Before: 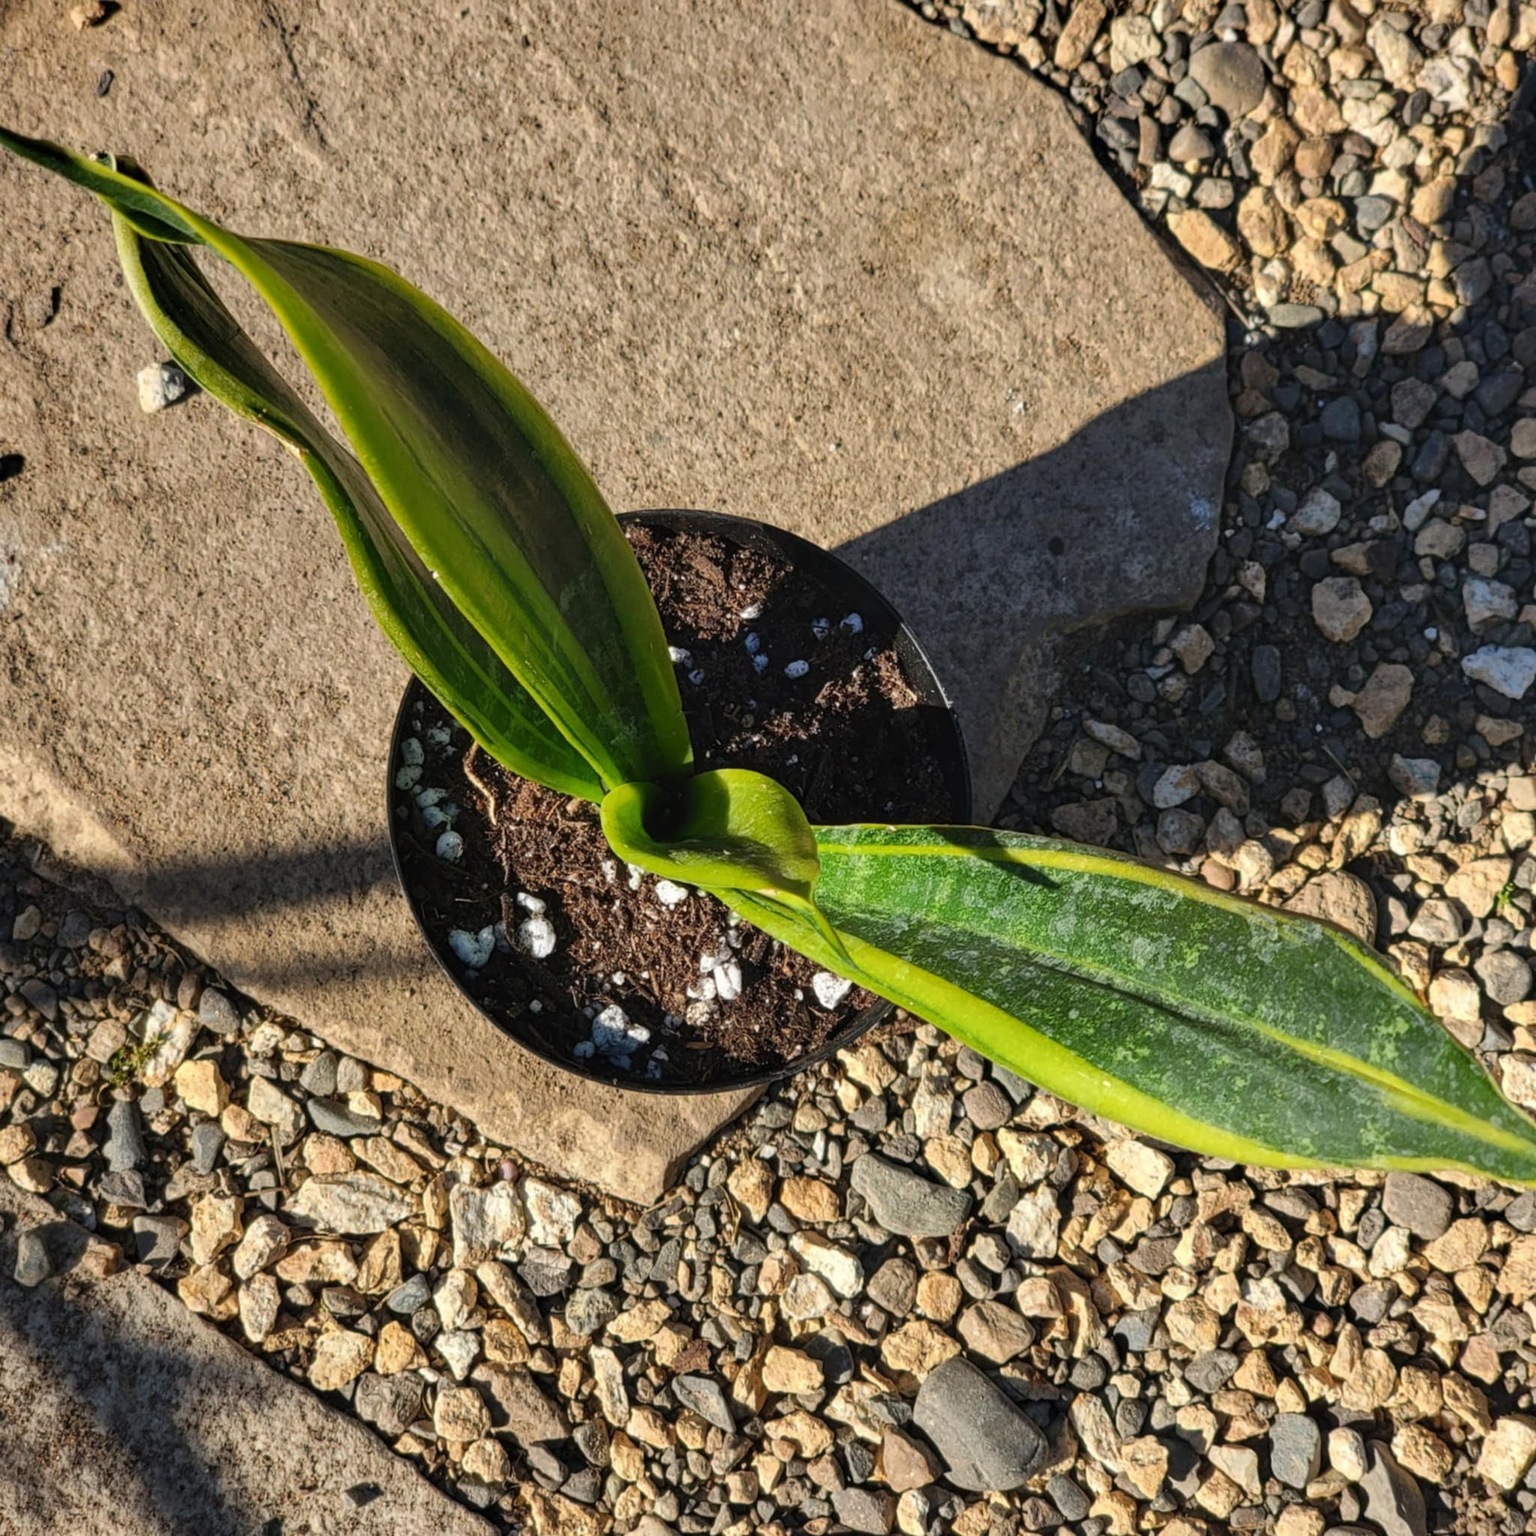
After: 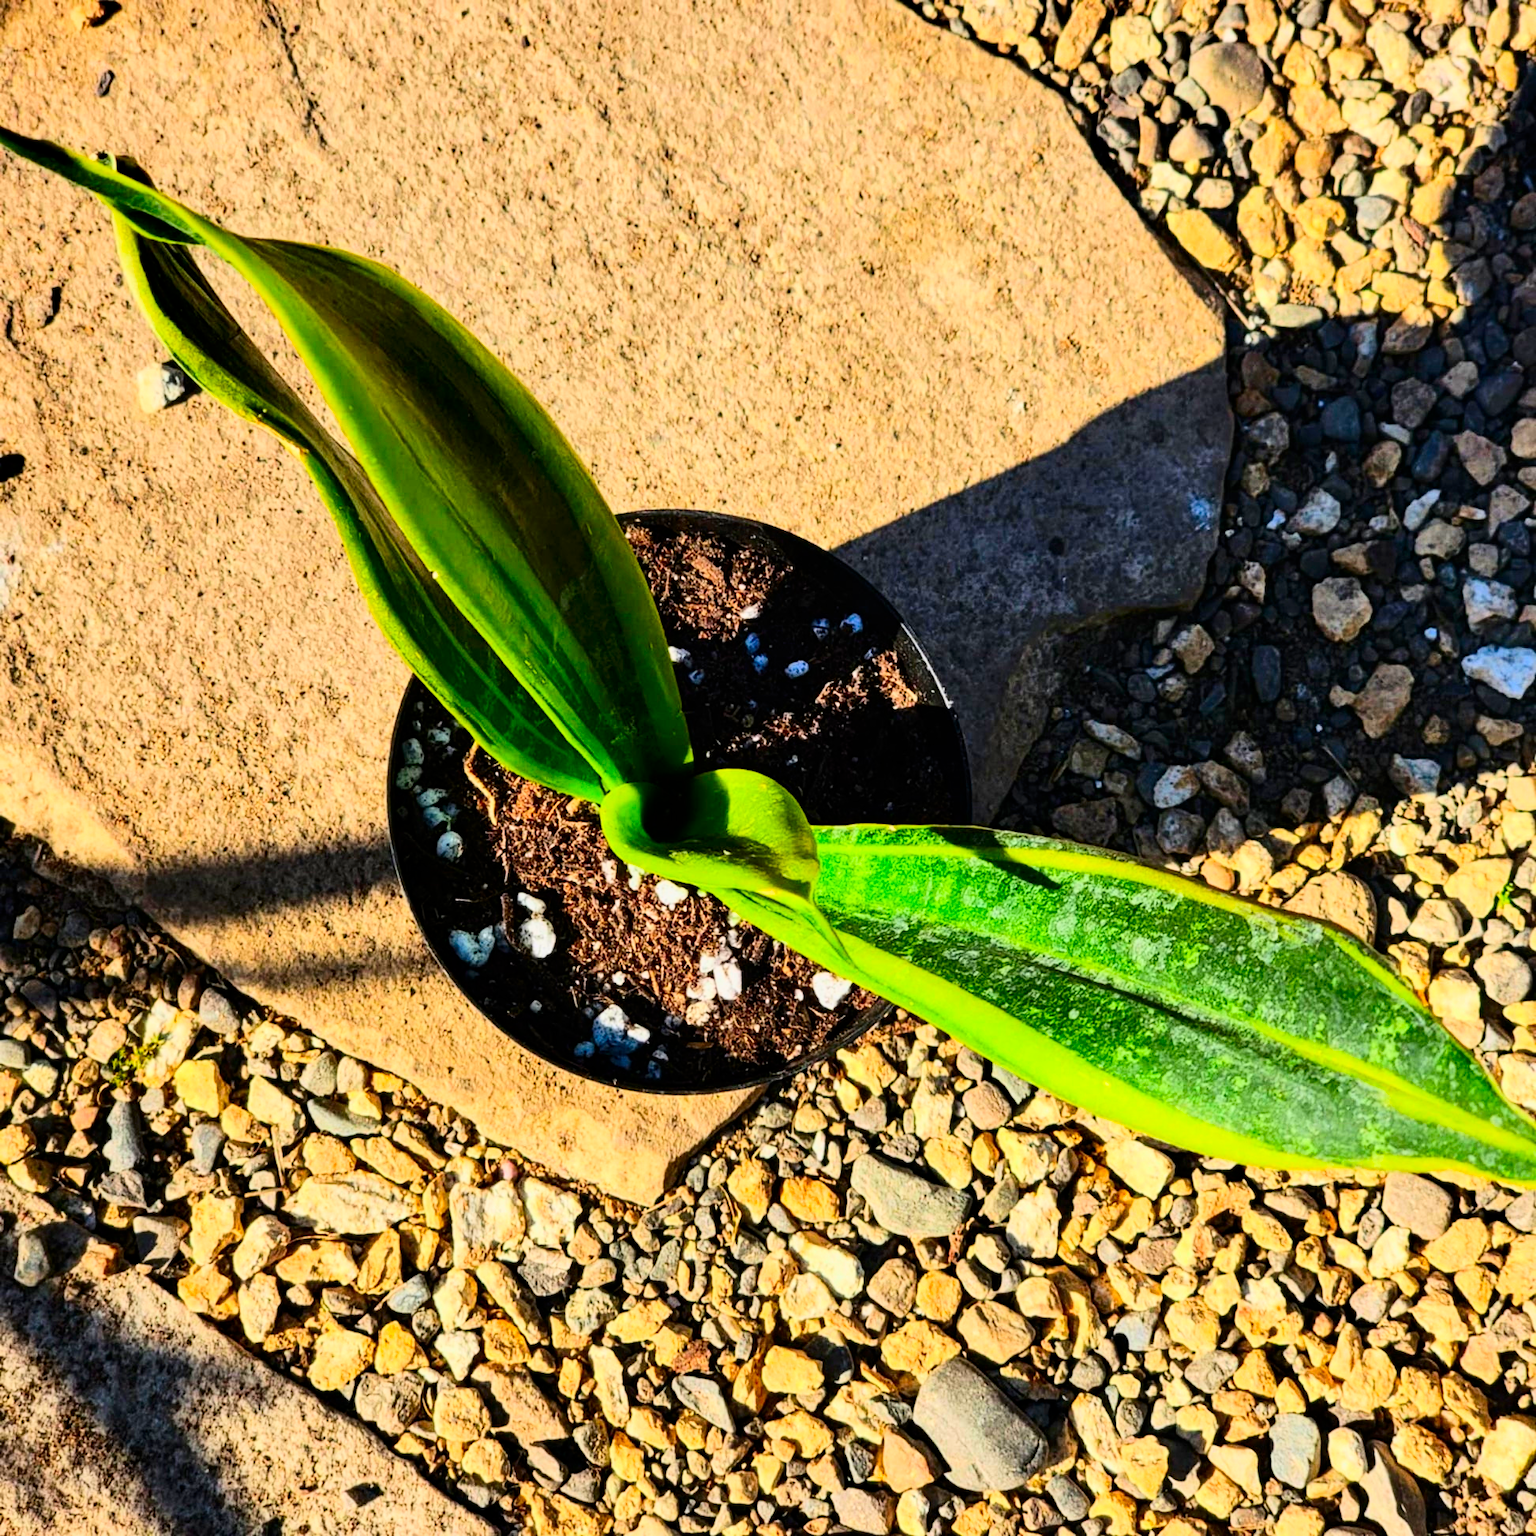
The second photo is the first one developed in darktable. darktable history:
filmic rgb: middle gray luminance 29.08%, black relative exposure -10.29 EV, white relative exposure 5.48 EV, target black luminance 0%, hardness 3.96, latitude 1.37%, contrast 1.123, highlights saturation mix 5.56%, shadows ↔ highlights balance 15.84%, color science v6 (2022)
exposure: black level correction 0, exposure 0.7 EV, compensate highlight preservation false
contrast brightness saturation: contrast 0.262, brightness 0.019, saturation 0.87
